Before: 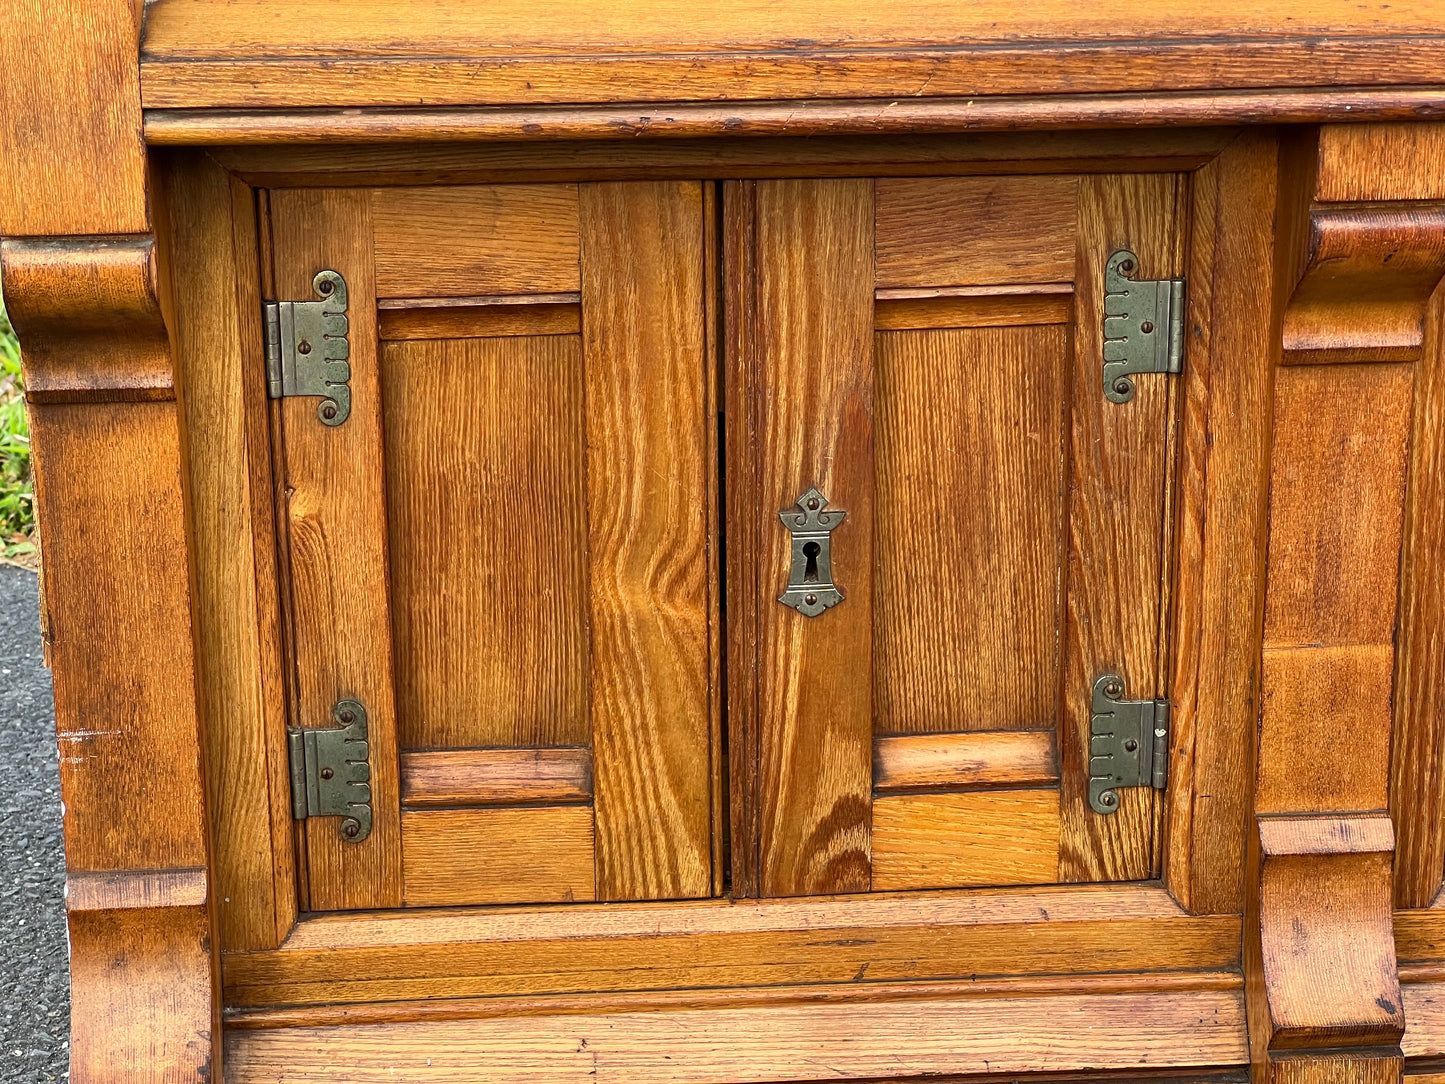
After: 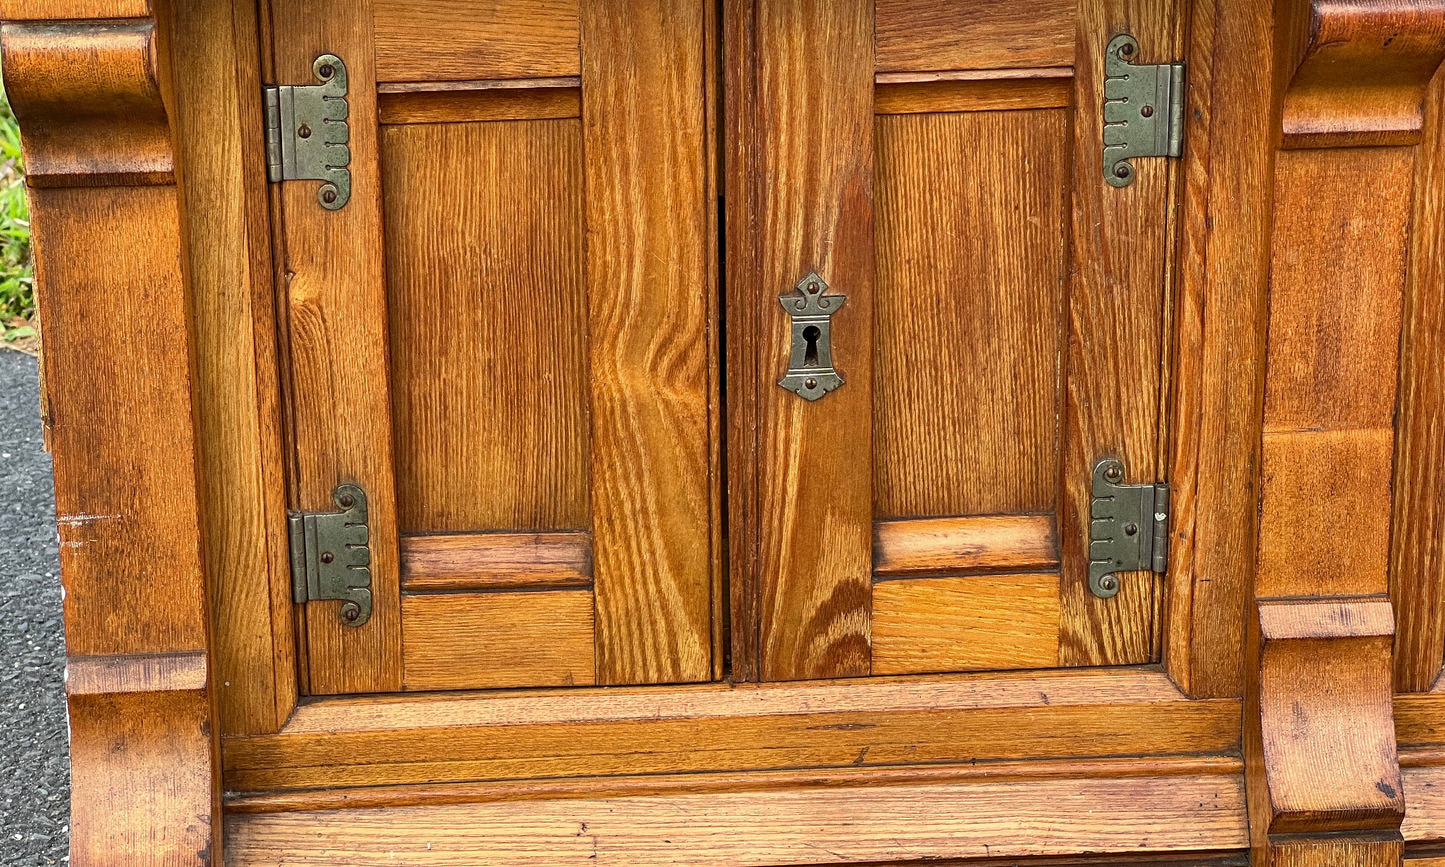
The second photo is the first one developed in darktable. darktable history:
crop and rotate: top 19.998%
grain: coarseness 0.09 ISO
tone equalizer: -8 EV -1.84 EV, -7 EV -1.16 EV, -6 EV -1.62 EV, smoothing diameter 25%, edges refinement/feathering 10, preserve details guided filter
